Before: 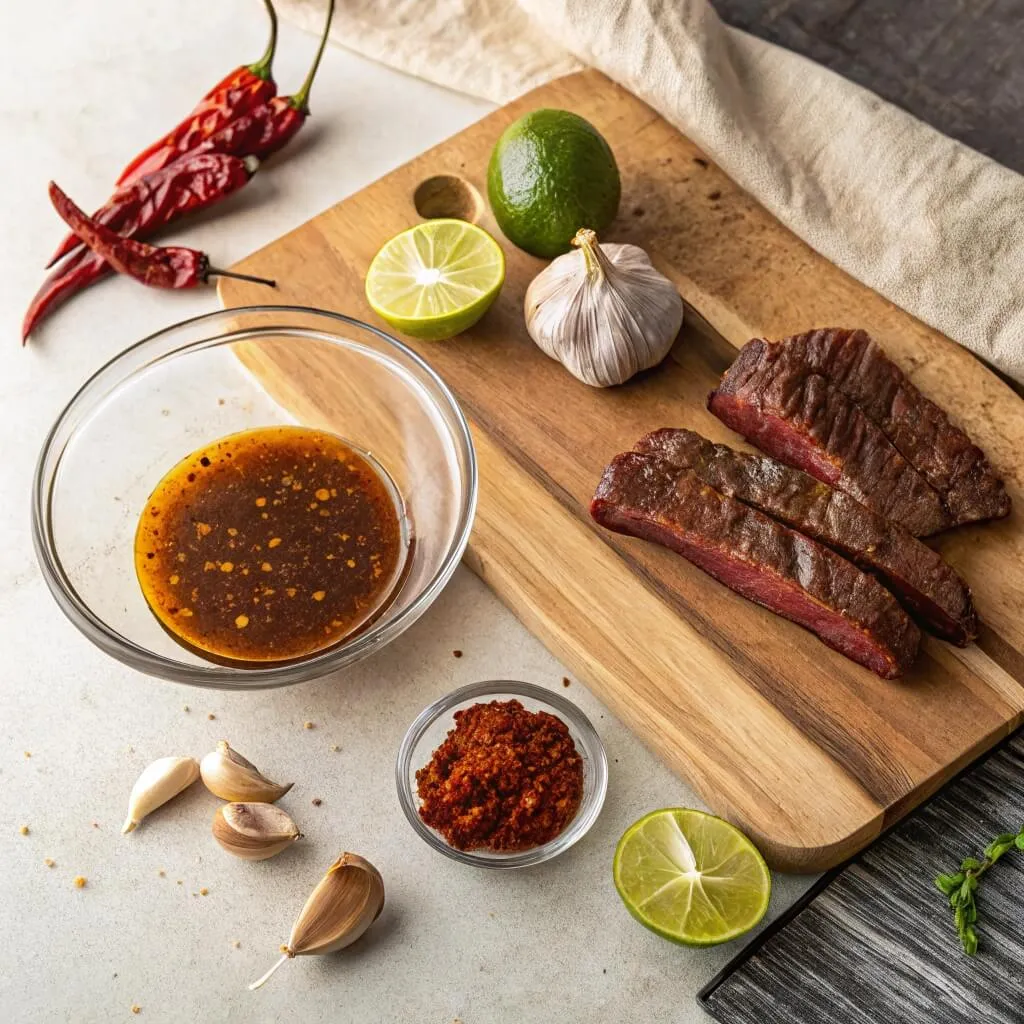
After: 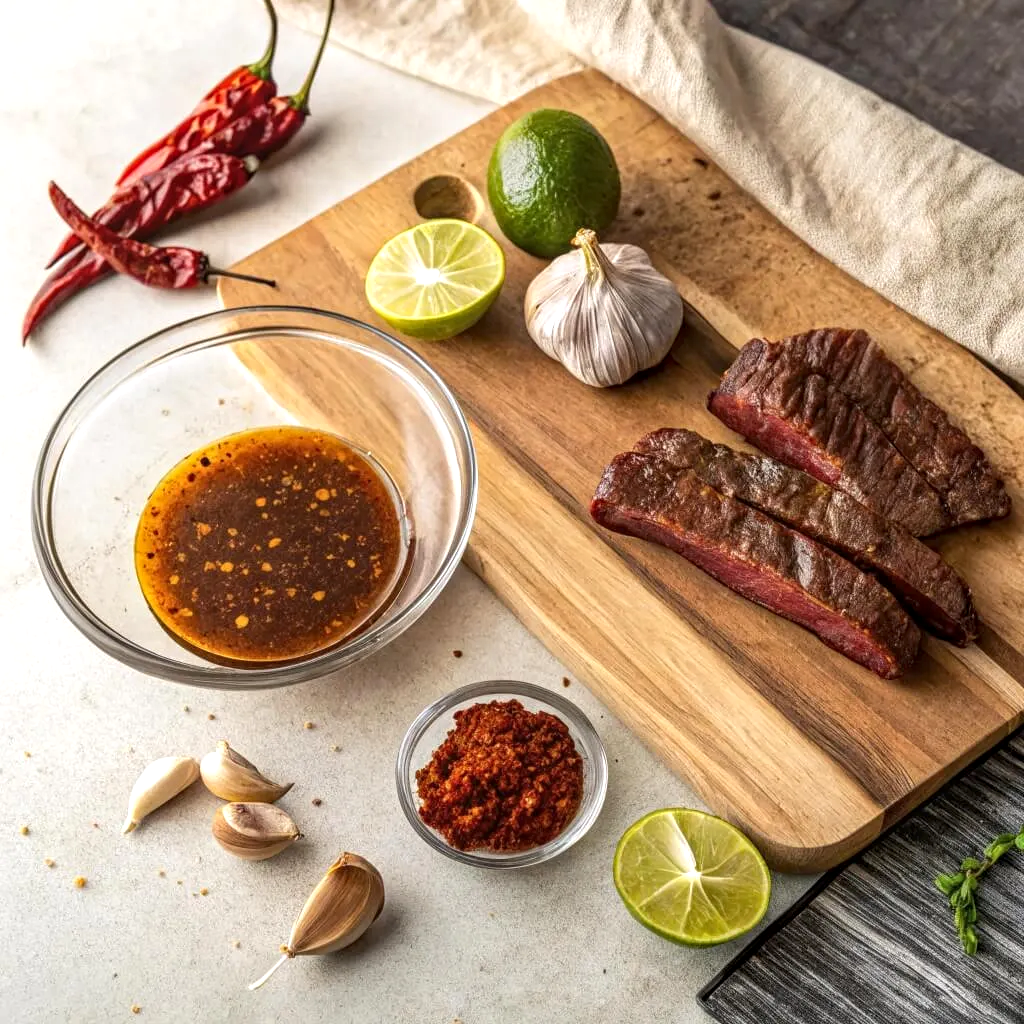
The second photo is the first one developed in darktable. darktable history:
local contrast: on, module defaults
exposure: exposure 0.202 EV, compensate highlight preservation false
